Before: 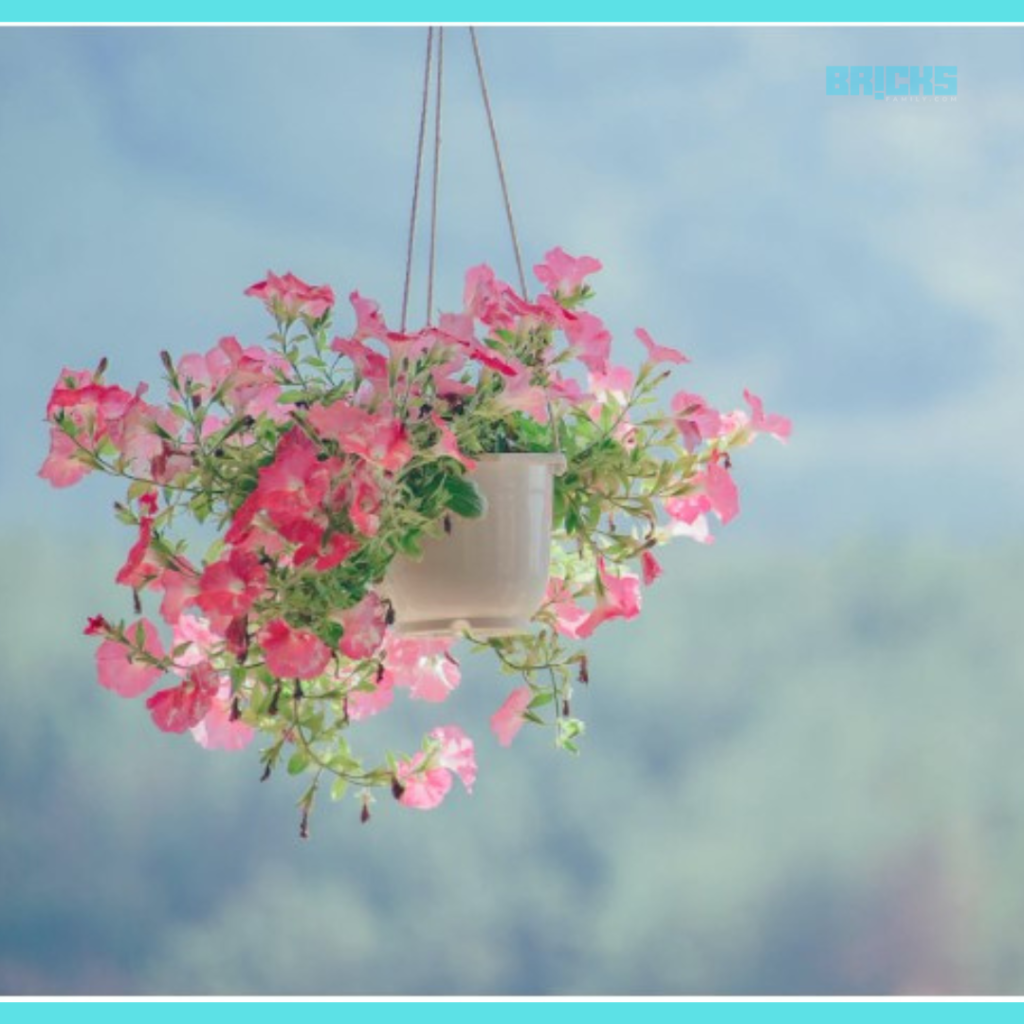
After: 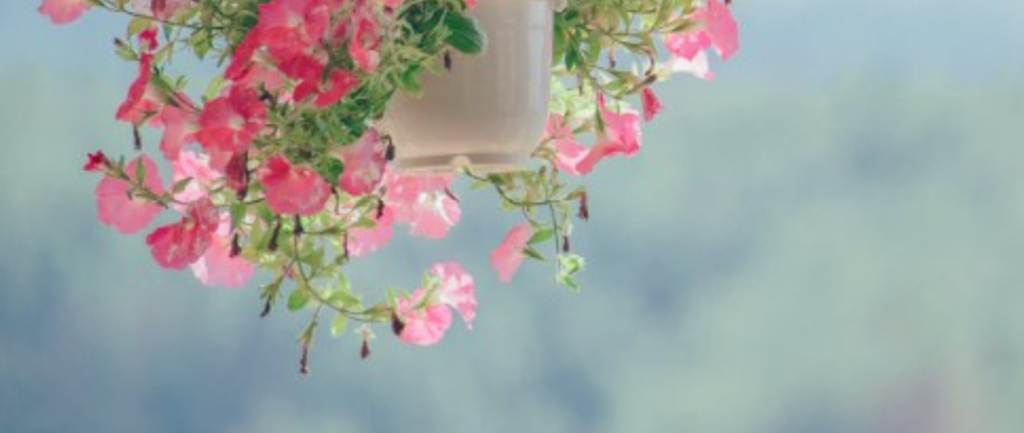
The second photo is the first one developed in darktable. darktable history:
crop: top 45.401%, bottom 12.282%
